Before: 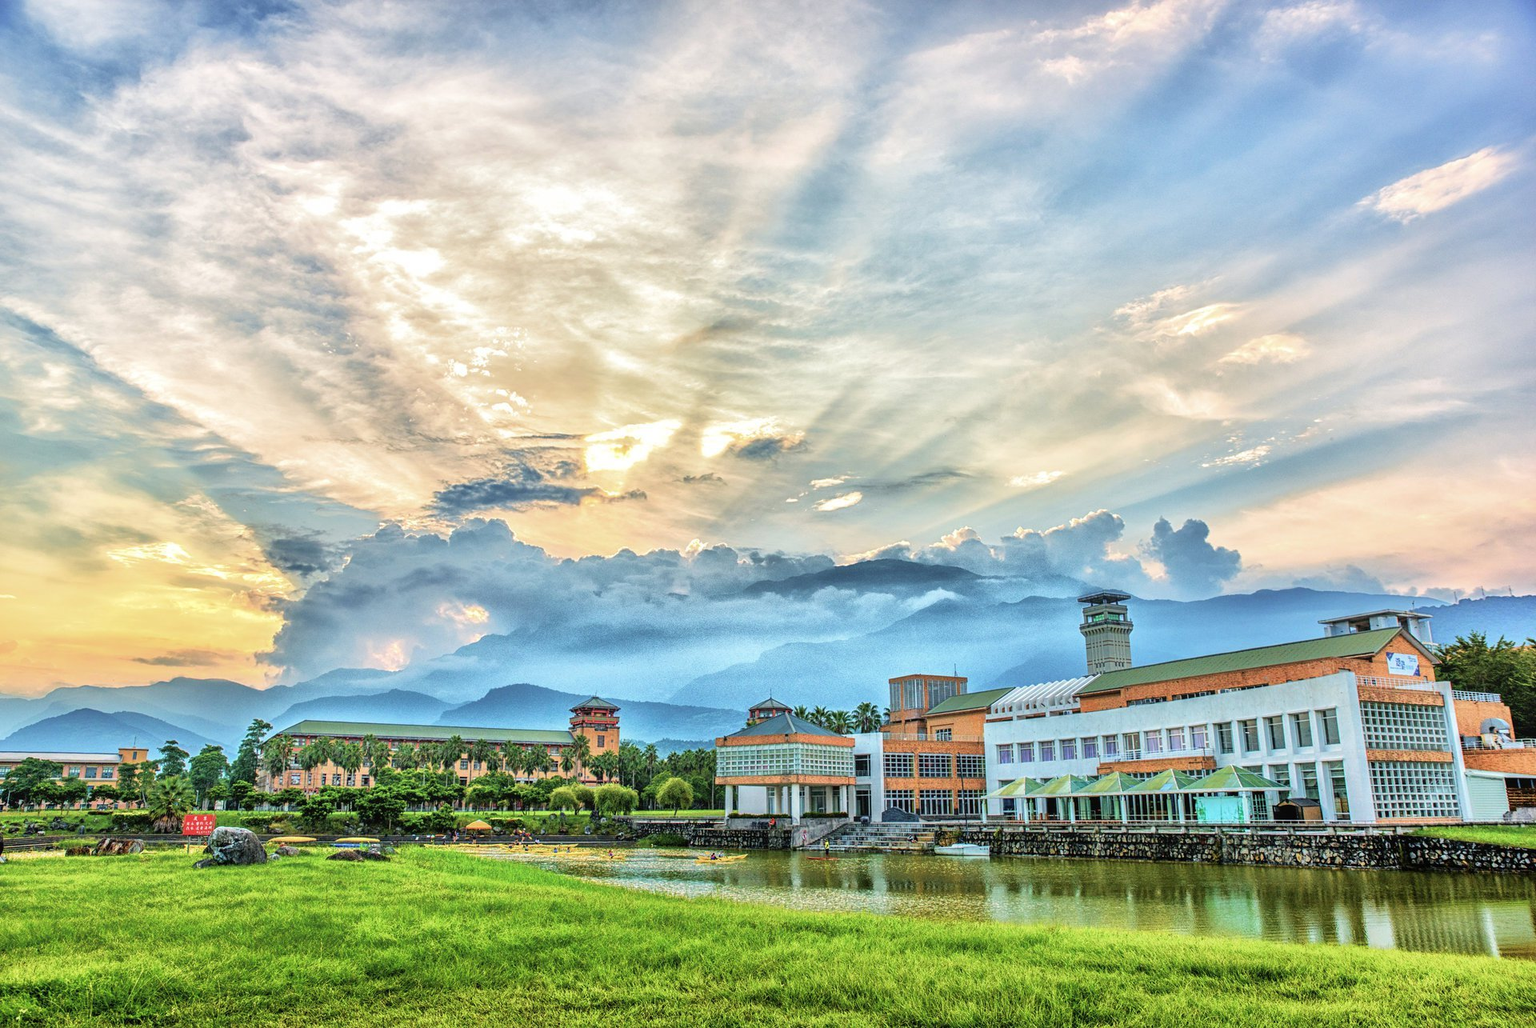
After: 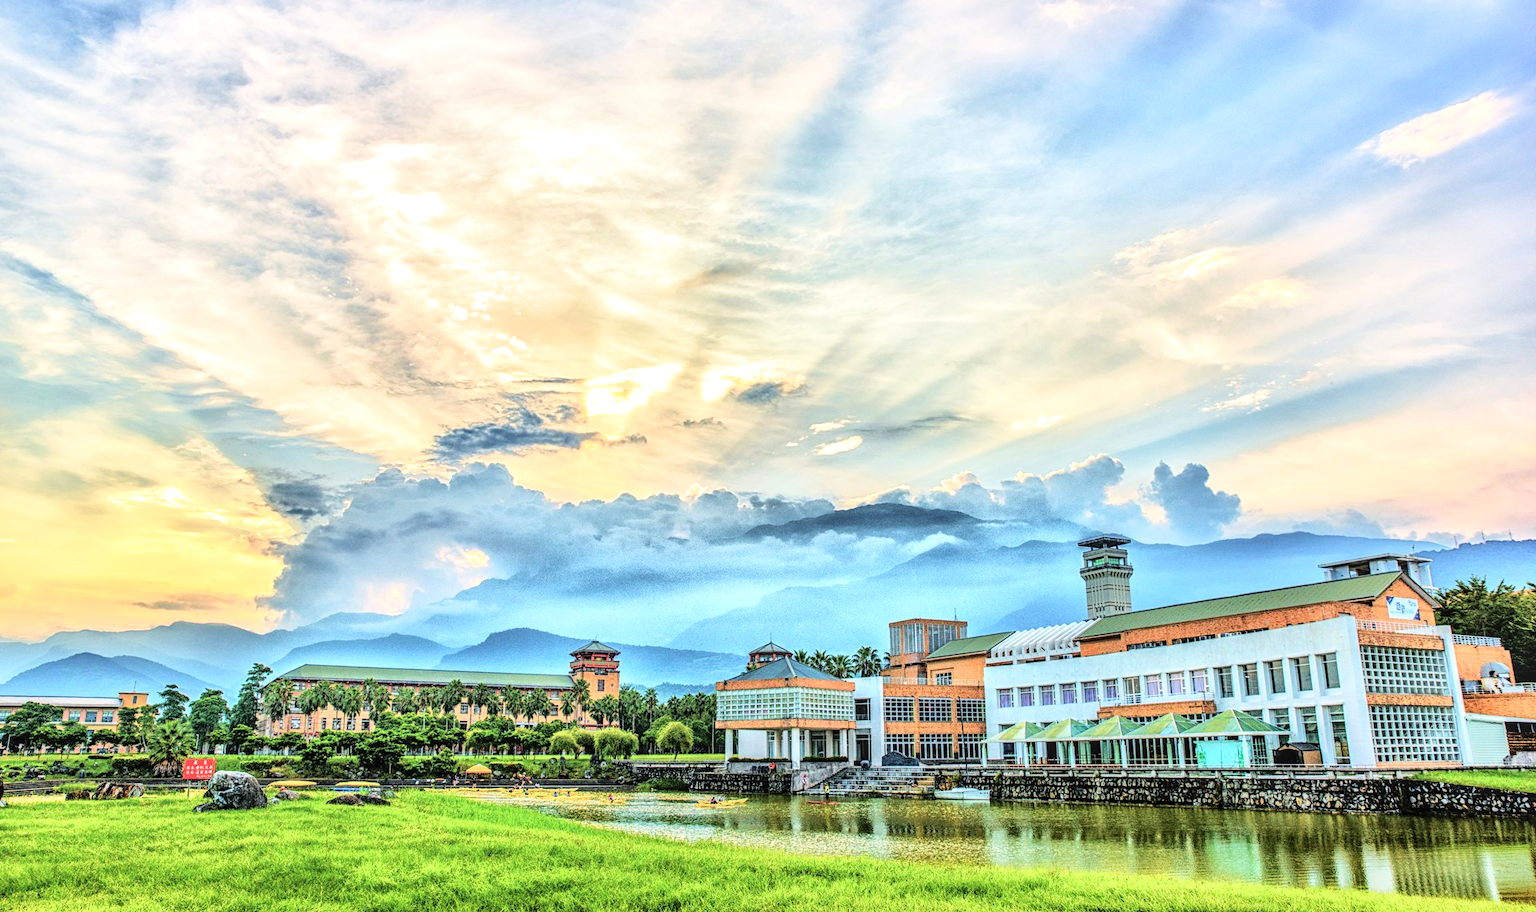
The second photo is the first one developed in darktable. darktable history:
base curve: curves: ch0 [(0, 0) (0.036, 0.025) (0.121, 0.166) (0.206, 0.329) (0.605, 0.79) (1, 1)]
local contrast: on, module defaults
crop and rotate: top 5.523%, bottom 5.629%
exposure: black level correction -0.001, exposure 0.08 EV, compensate exposure bias true, compensate highlight preservation false
